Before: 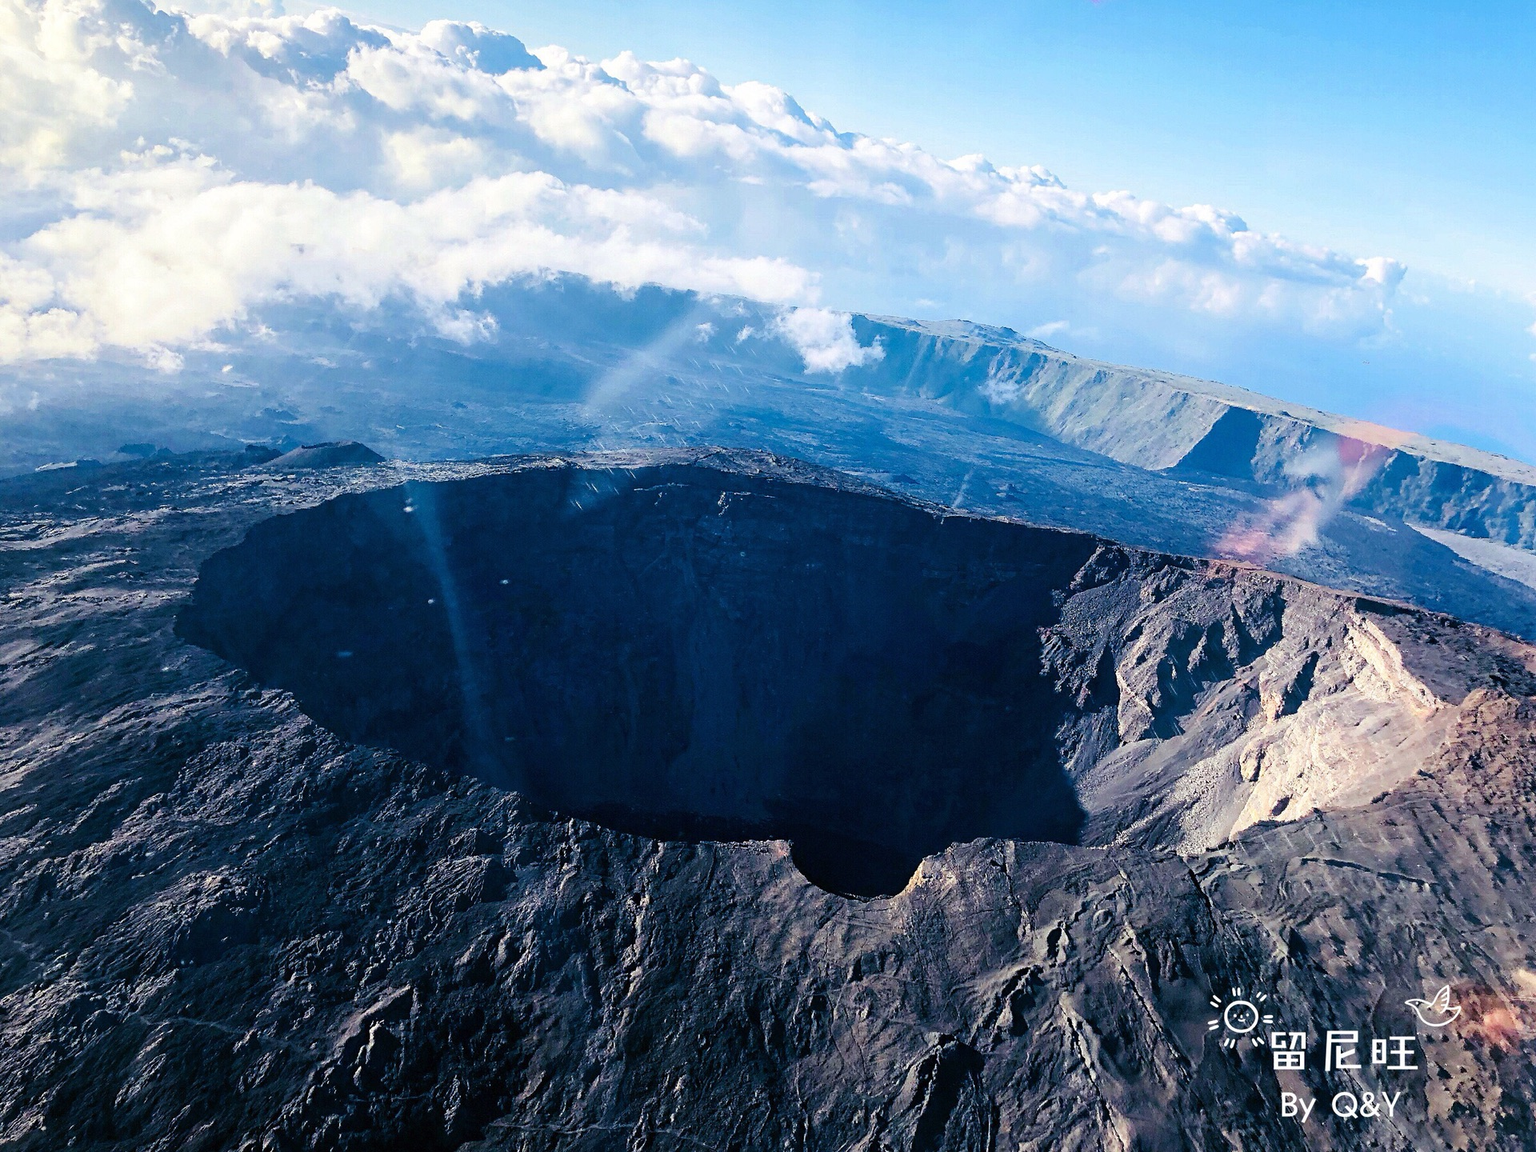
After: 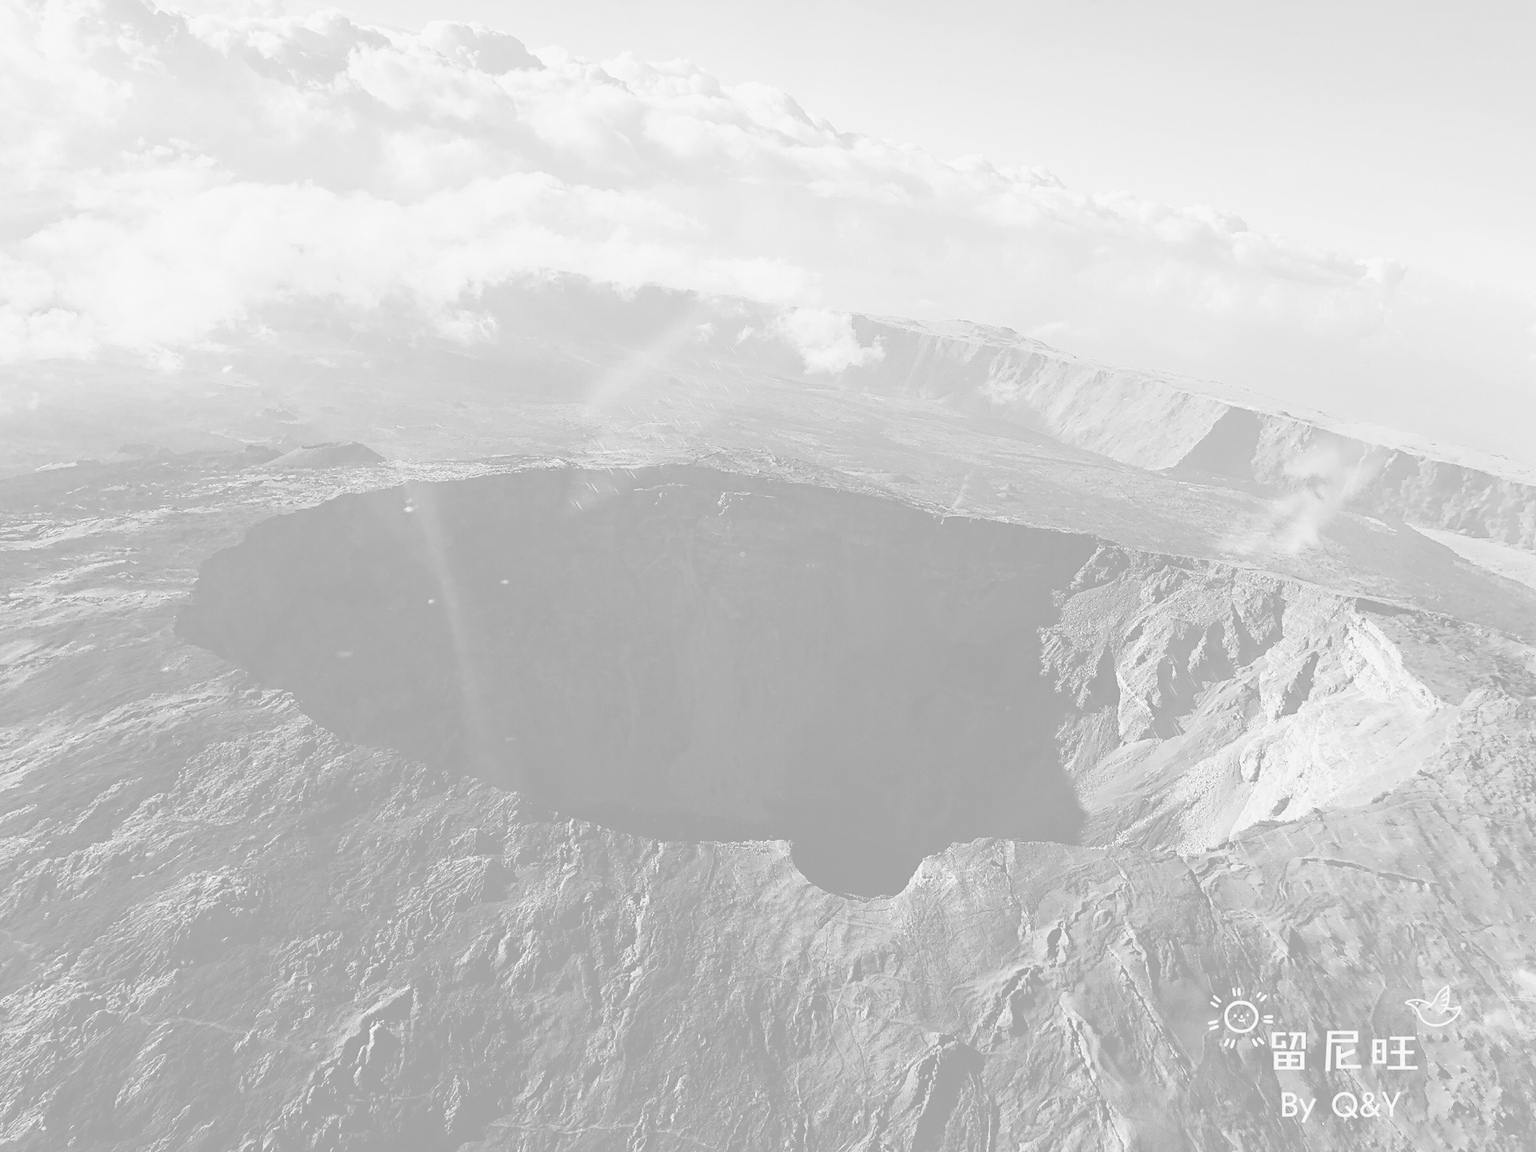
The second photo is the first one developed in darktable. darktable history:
colorize: hue 331.2°, saturation 69%, source mix 30.28%, lightness 69.02%, version 1
monochrome: on, module defaults
